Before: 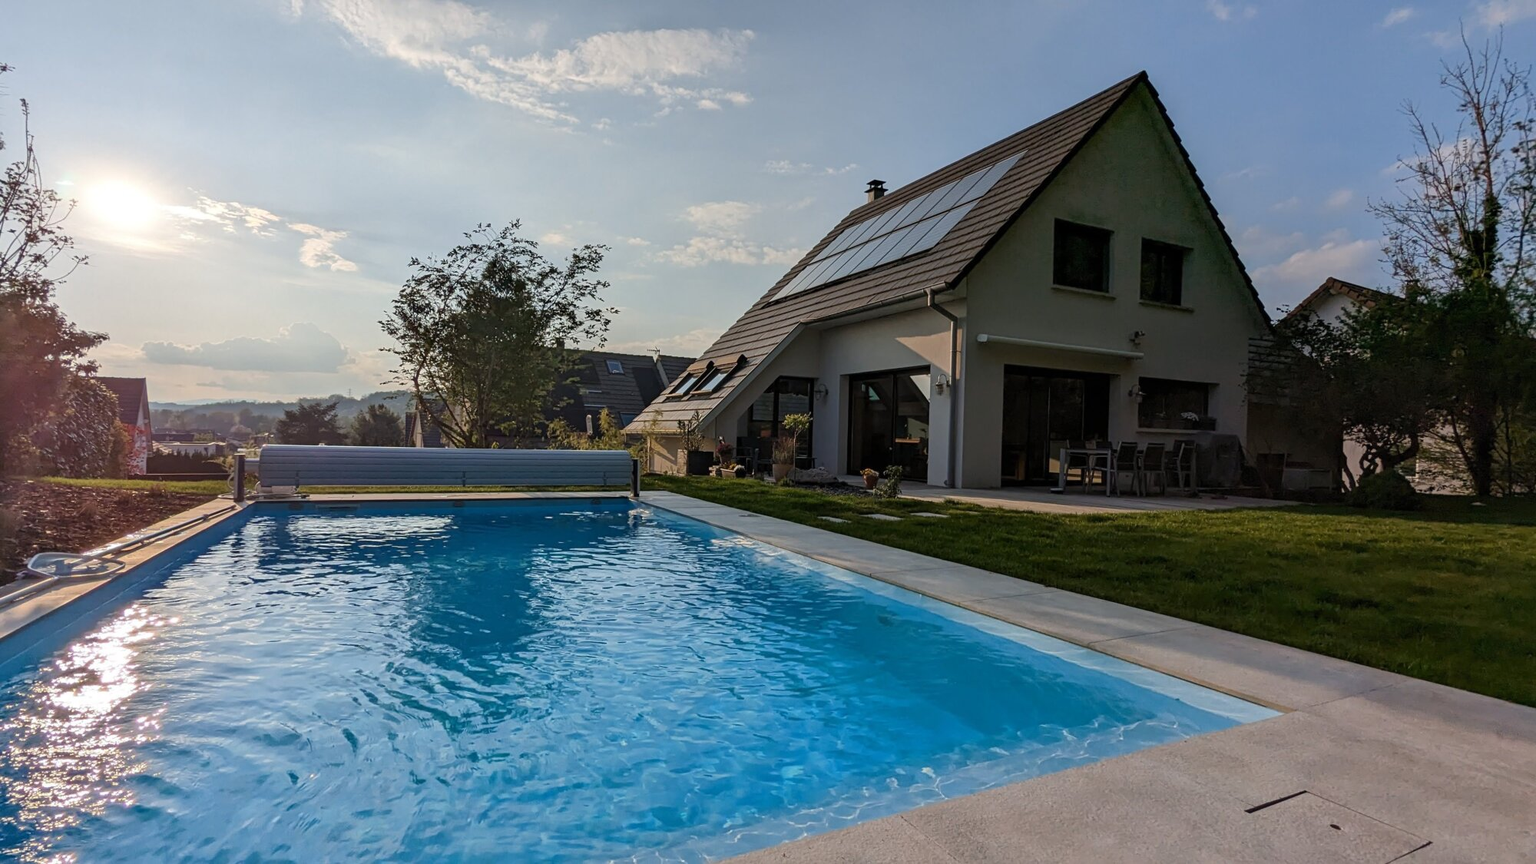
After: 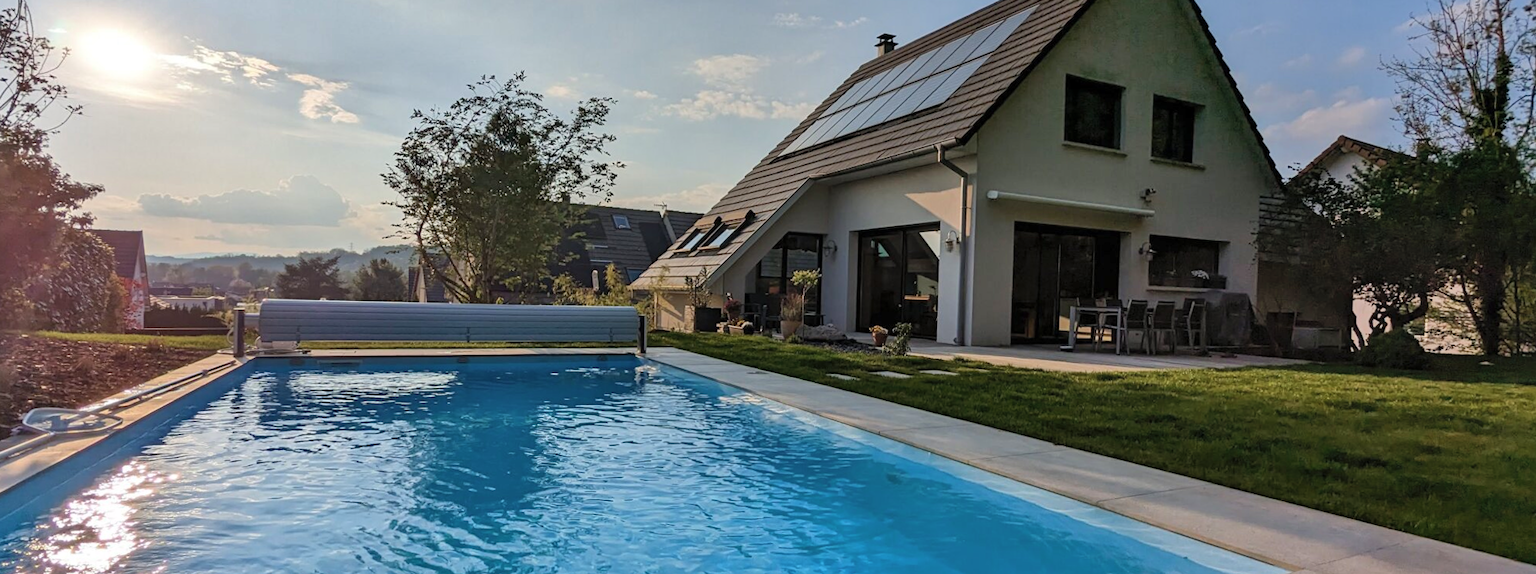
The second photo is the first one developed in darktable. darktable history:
crop: top 16.727%, bottom 16.727%
contrast brightness saturation: contrast 0.05, brightness 0.06, saturation 0.01
shadows and highlights: shadows 52.42, soften with gaussian
rotate and perspective: rotation 0.174°, lens shift (vertical) 0.013, lens shift (horizontal) 0.019, shear 0.001, automatic cropping original format, crop left 0.007, crop right 0.991, crop top 0.016, crop bottom 0.997
velvia: strength 9.25%
